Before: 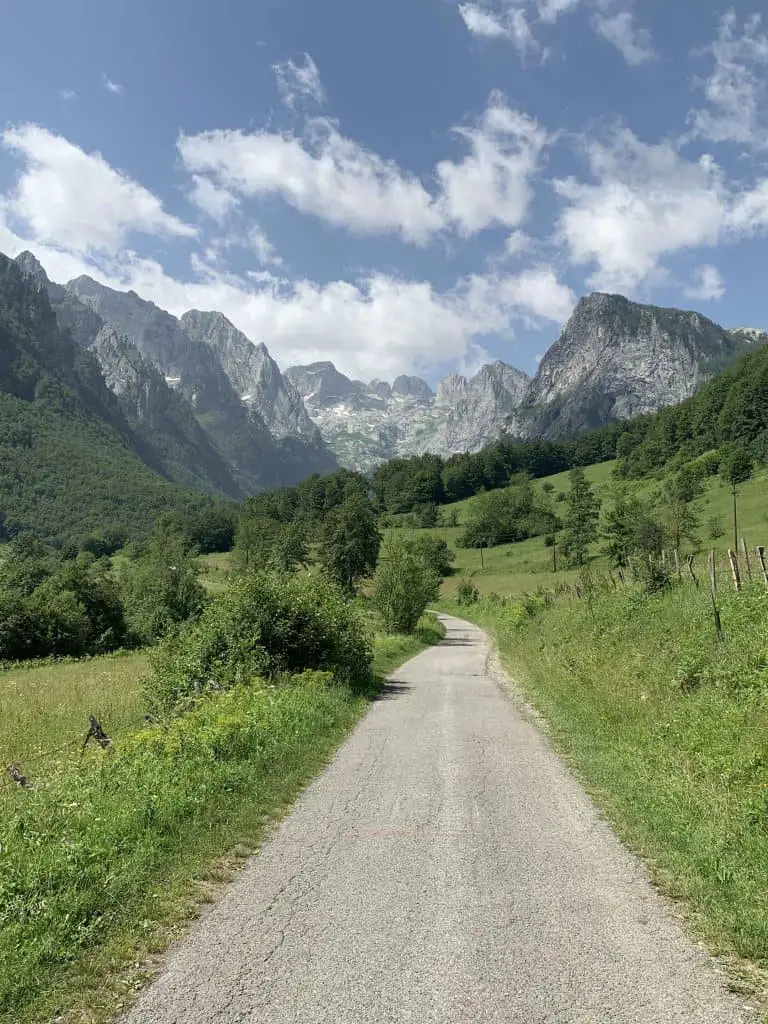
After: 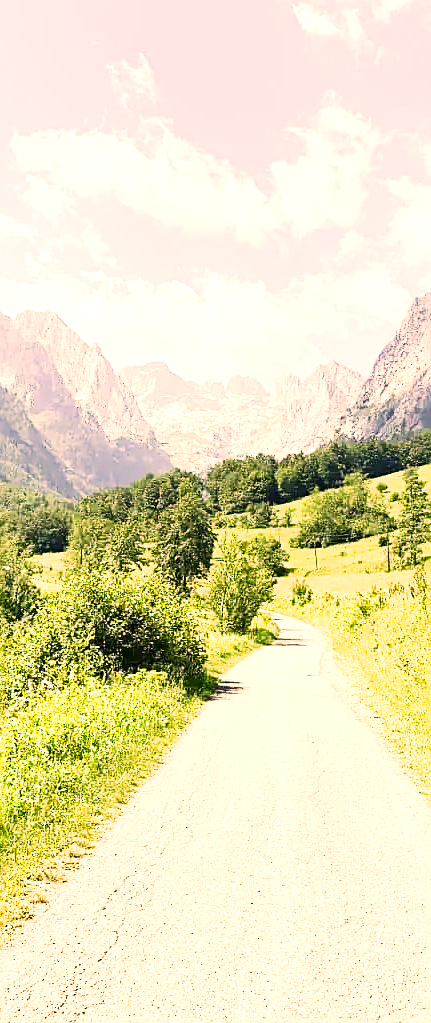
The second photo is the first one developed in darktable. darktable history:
crop: left 21.658%, right 22.097%, bottom 0.005%
exposure: black level correction 0.001, exposure 1.738 EV, compensate exposure bias true, compensate highlight preservation false
sharpen: amount 0.586
tone curve: curves: ch0 [(0, 0.013) (0.198, 0.175) (0.512, 0.582) (0.625, 0.754) (0.81, 0.934) (1, 1)], preserve colors none
color correction: highlights a* 17.85, highlights b* 19.11
